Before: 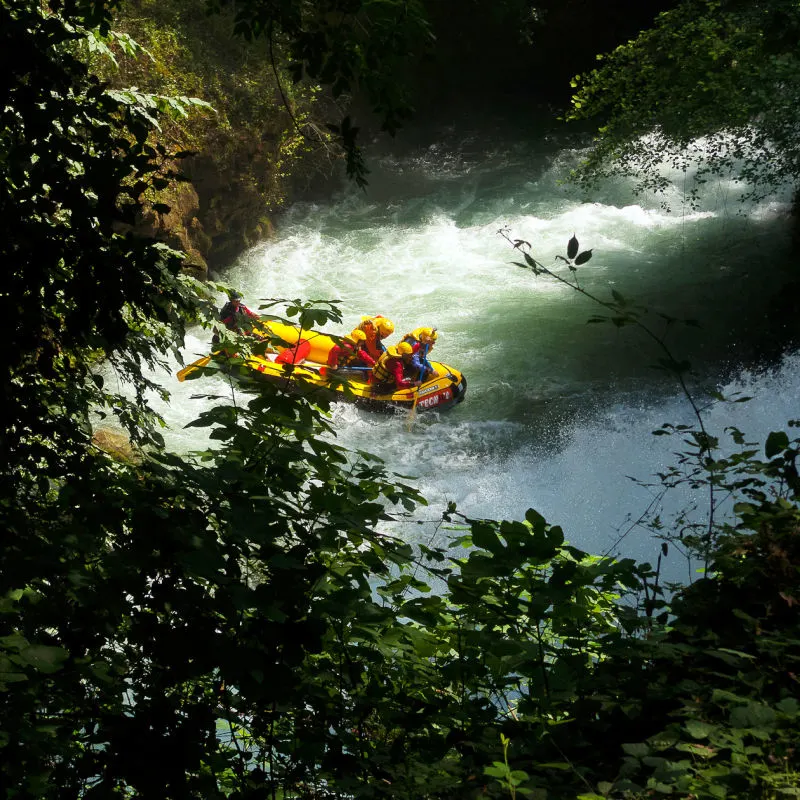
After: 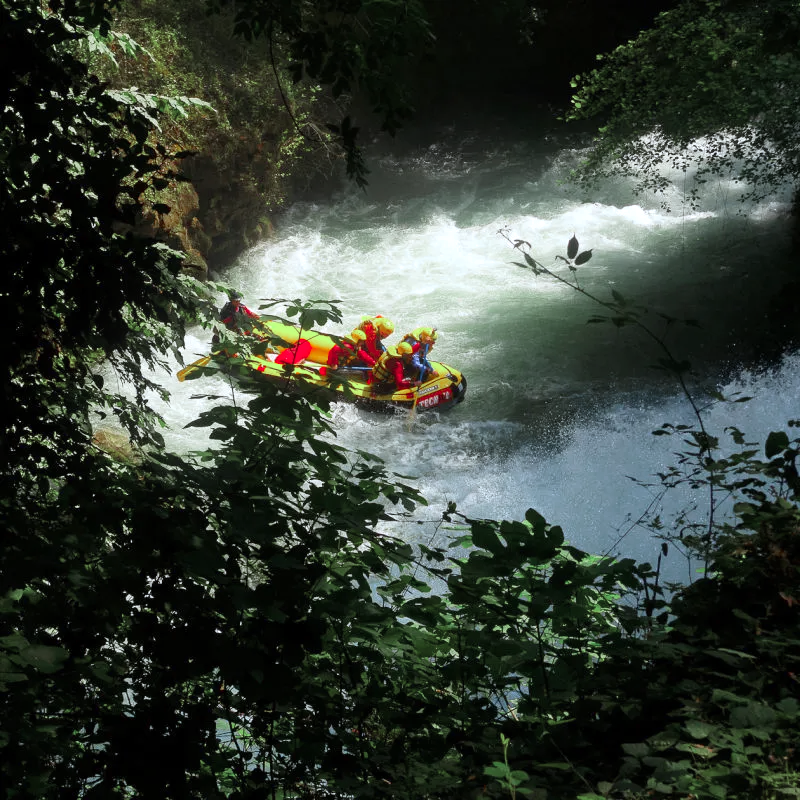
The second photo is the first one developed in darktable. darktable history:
white balance: red 0.976, blue 1.04
bloom: size 9%, threshold 100%, strength 7%
color zones: curves: ch0 [(0, 0.466) (0.128, 0.466) (0.25, 0.5) (0.375, 0.456) (0.5, 0.5) (0.625, 0.5) (0.737, 0.652) (0.875, 0.5)]; ch1 [(0, 0.603) (0.125, 0.618) (0.261, 0.348) (0.372, 0.353) (0.497, 0.363) (0.611, 0.45) (0.731, 0.427) (0.875, 0.518) (0.998, 0.652)]; ch2 [(0, 0.559) (0.125, 0.451) (0.253, 0.564) (0.37, 0.578) (0.5, 0.466) (0.625, 0.471) (0.731, 0.471) (0.88, 0.485)]
